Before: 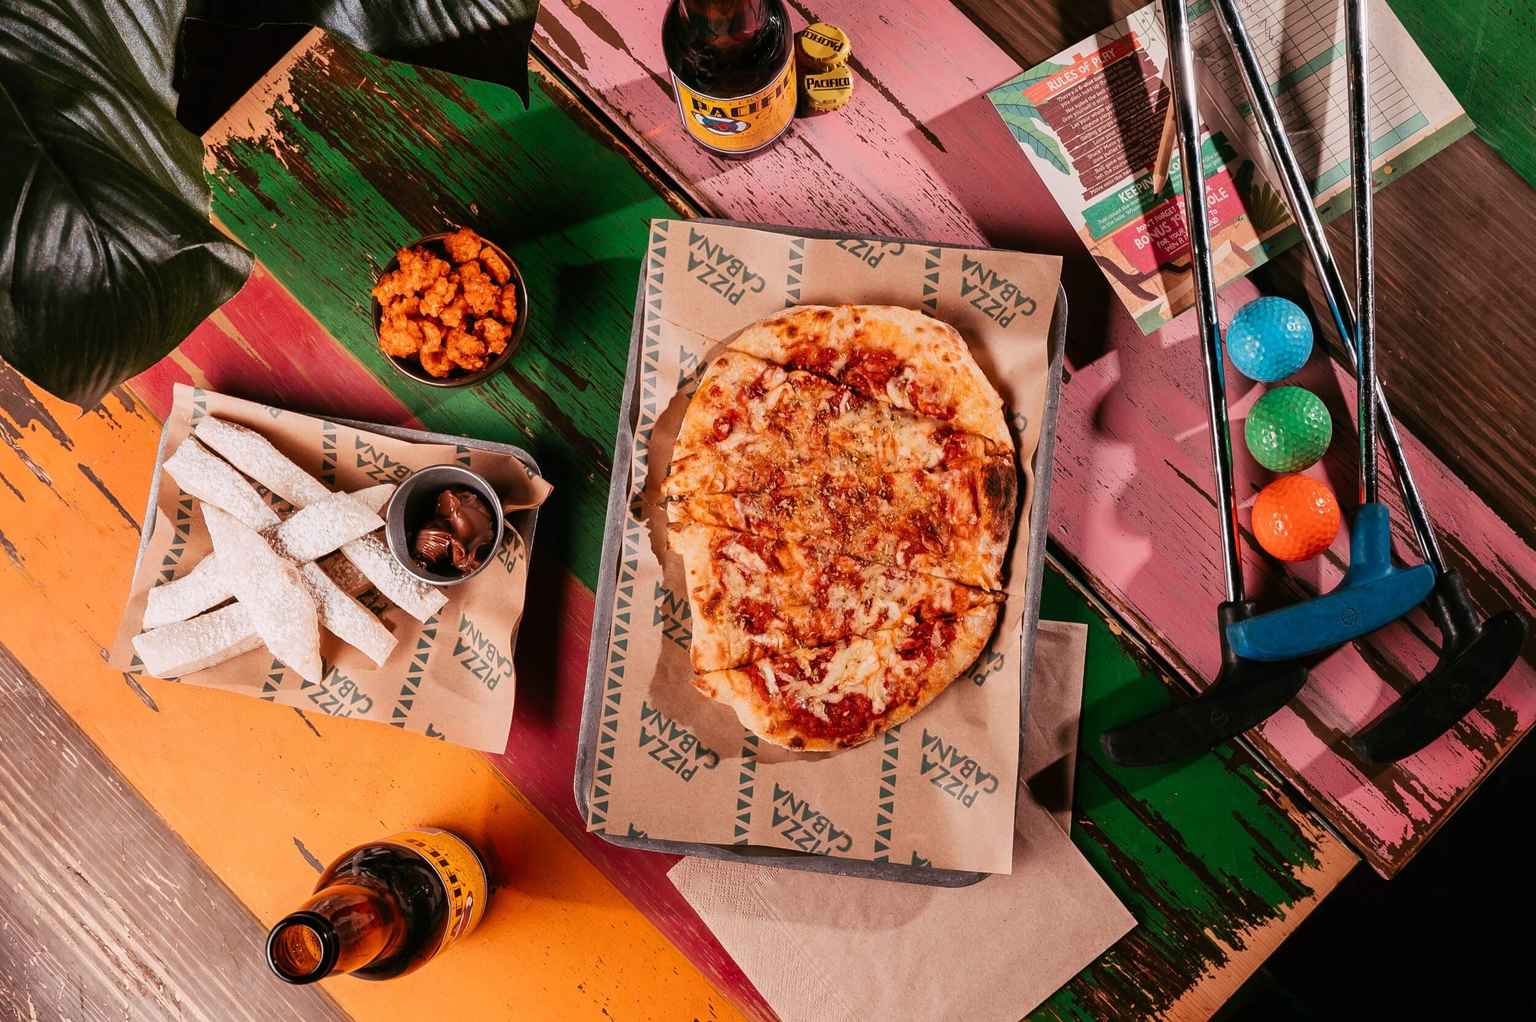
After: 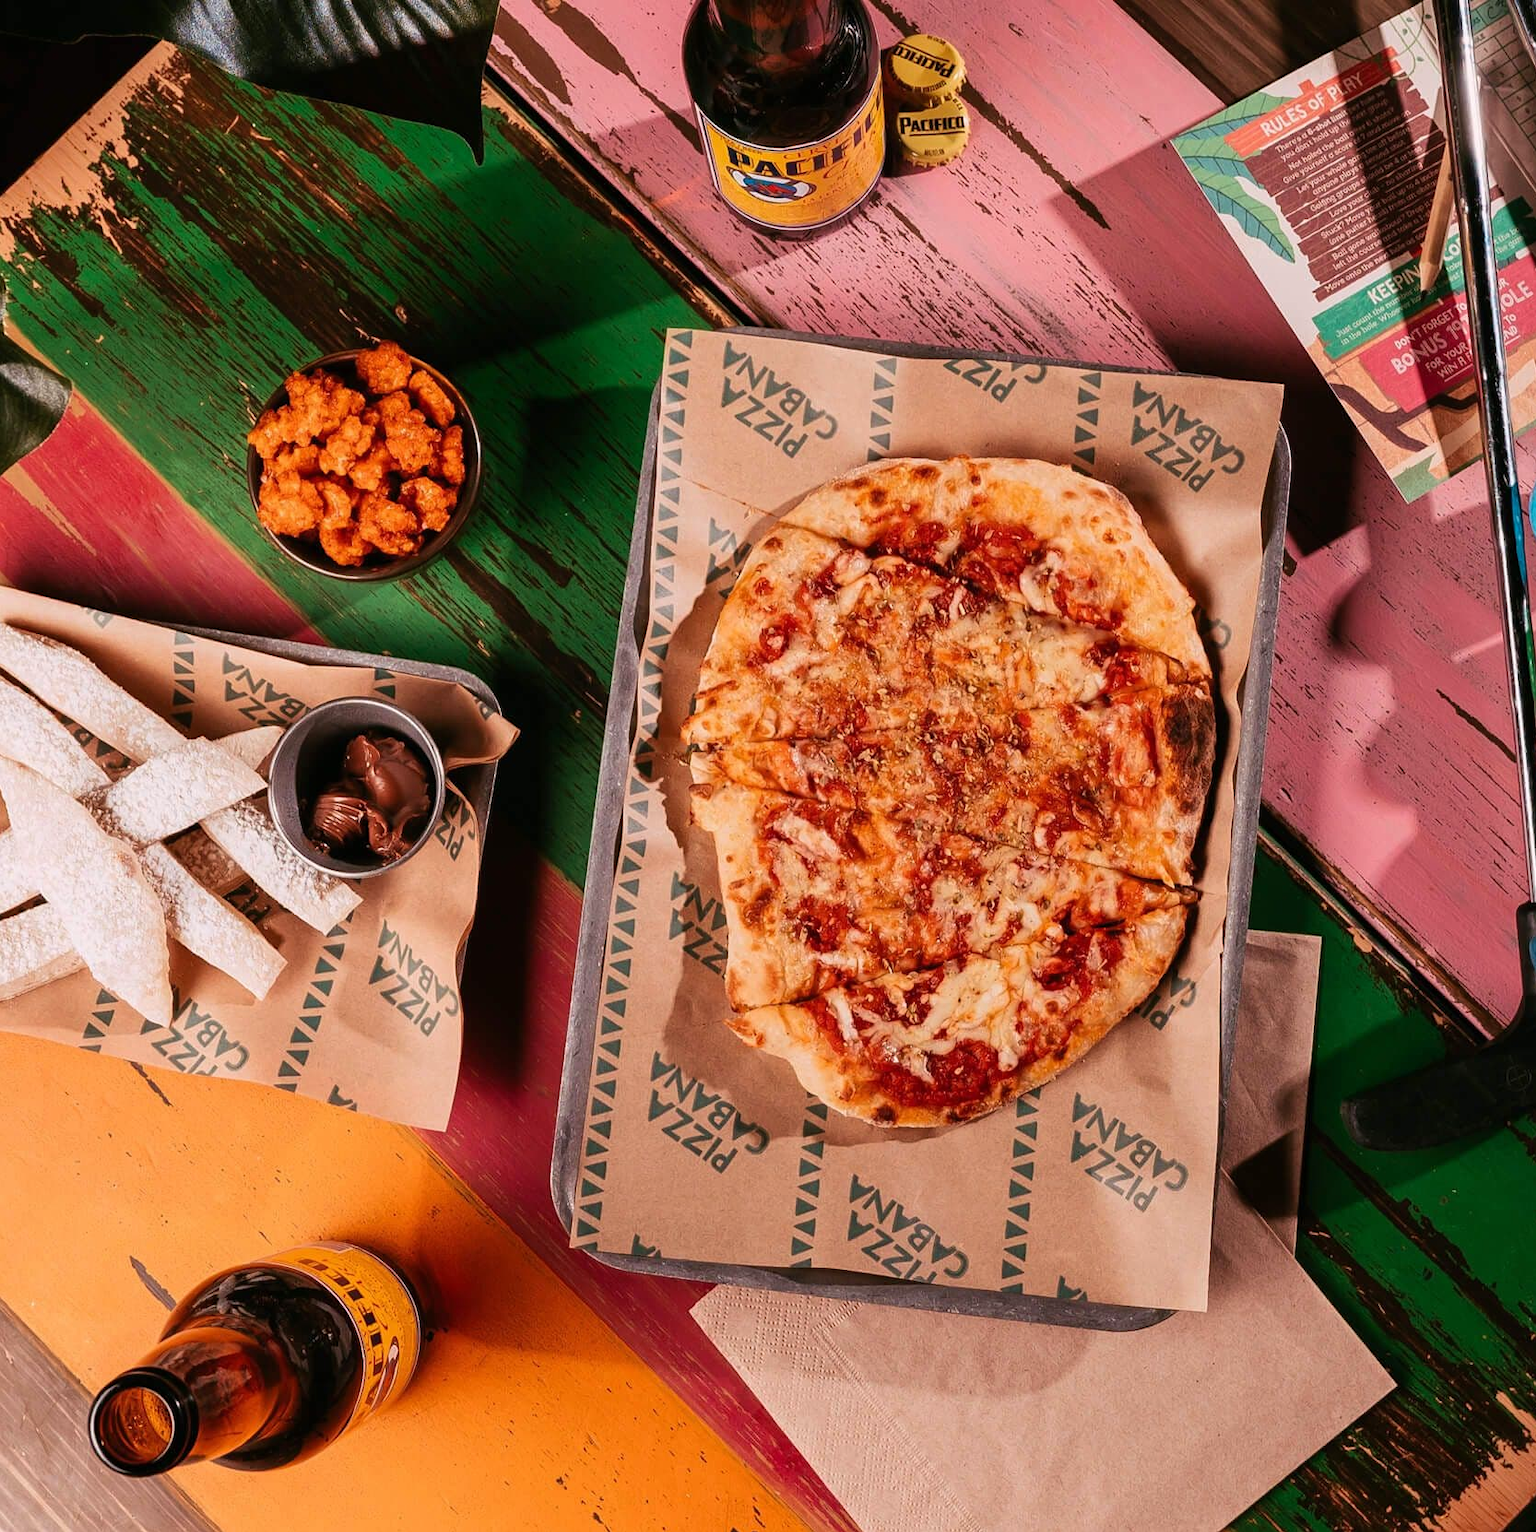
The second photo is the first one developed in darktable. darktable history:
crop and rotate: left 13.537%, right 19.796%
velvia: strength 15%
